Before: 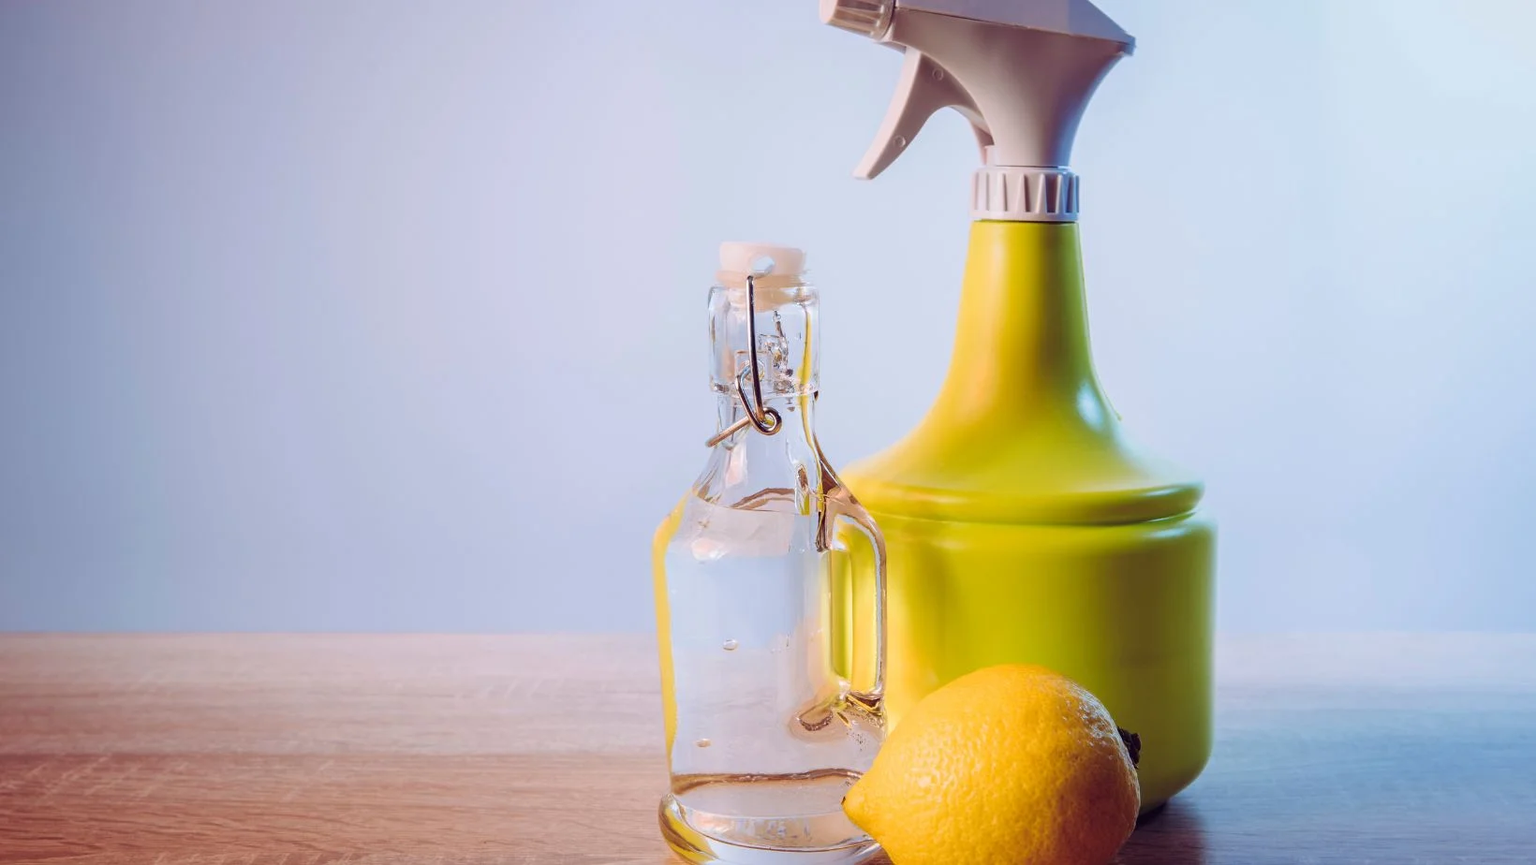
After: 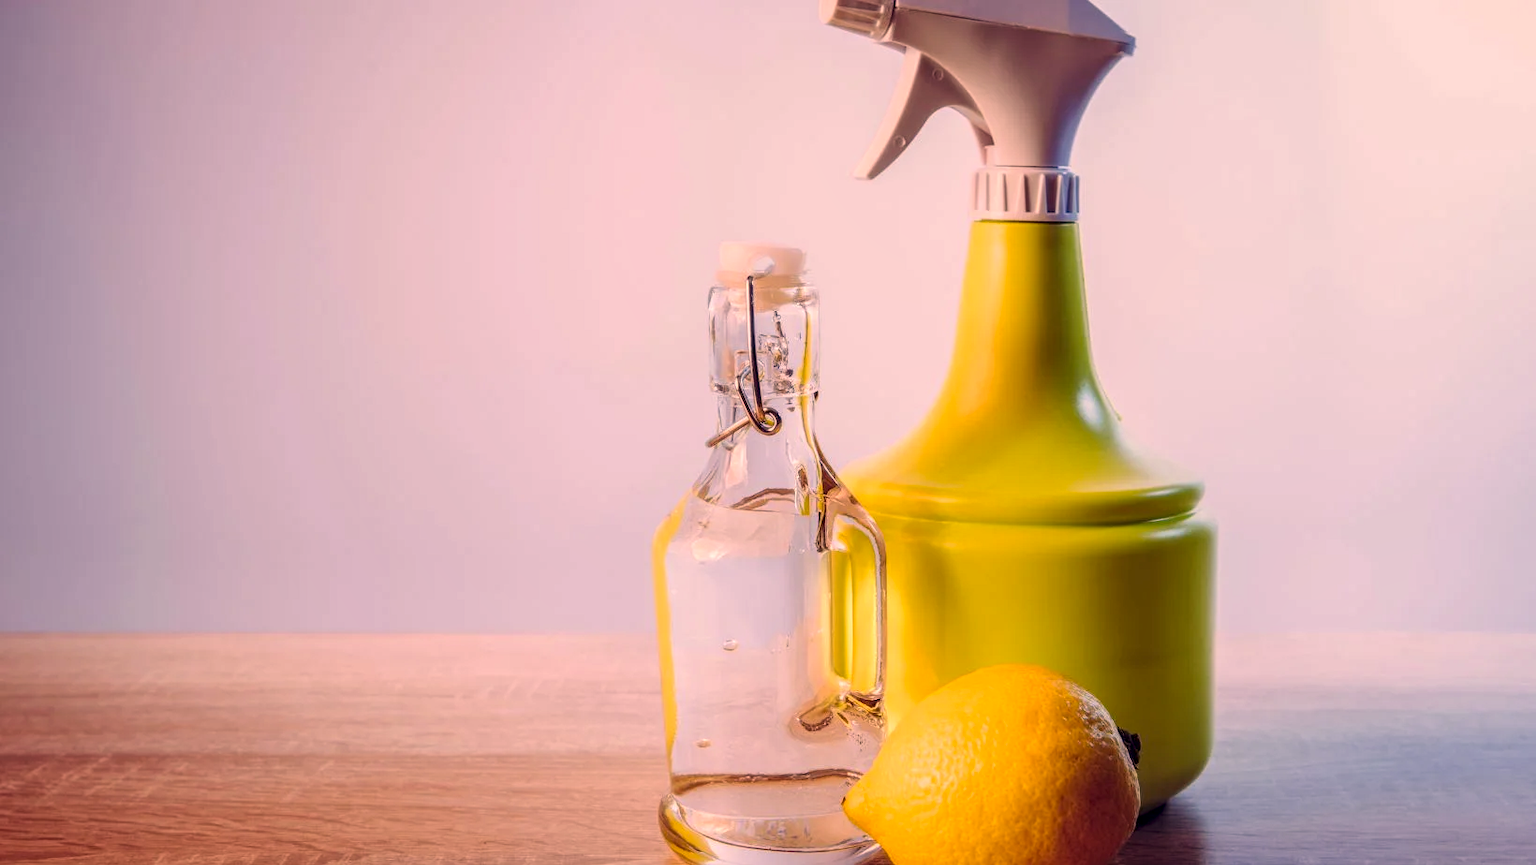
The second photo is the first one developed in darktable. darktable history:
local contrast: on, module defaults
color correction: highlights a* 17.88, highlights b* 18.79
